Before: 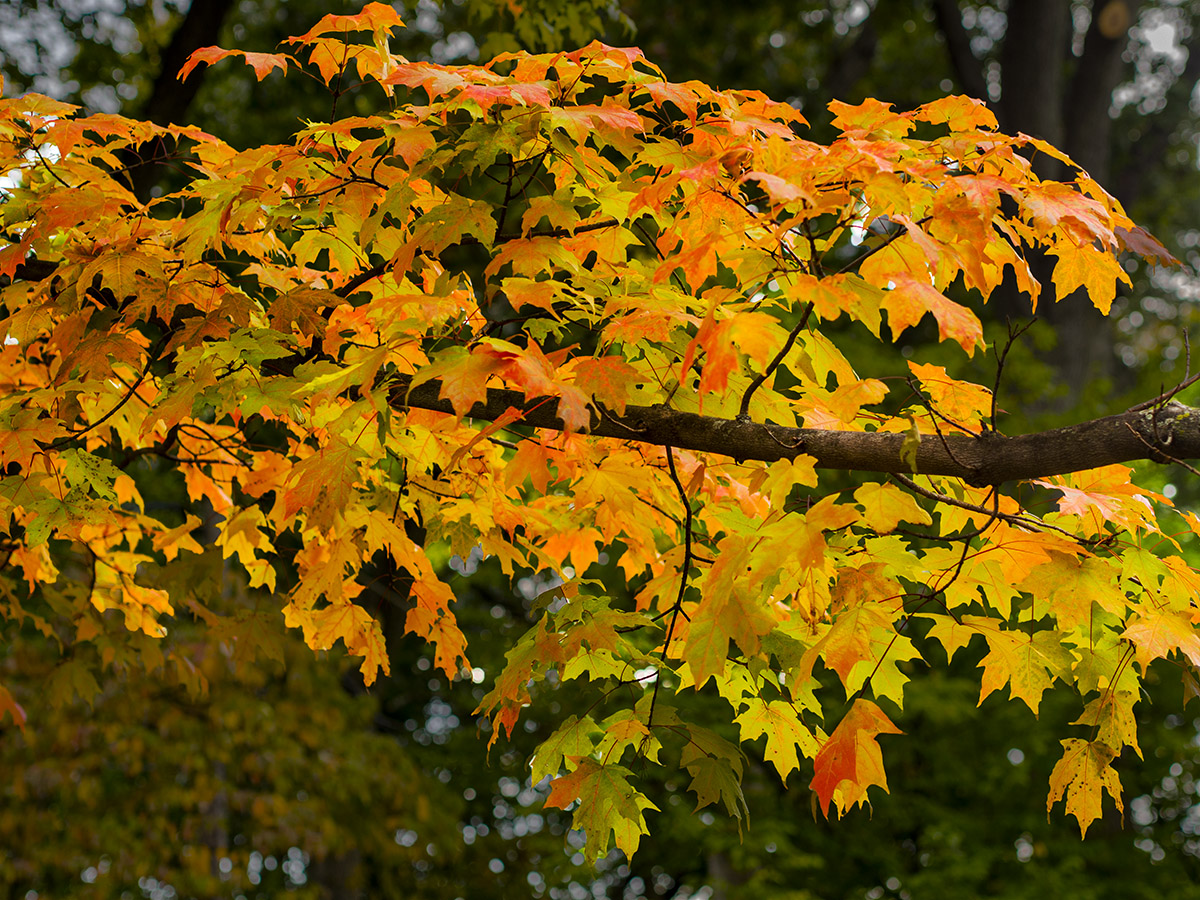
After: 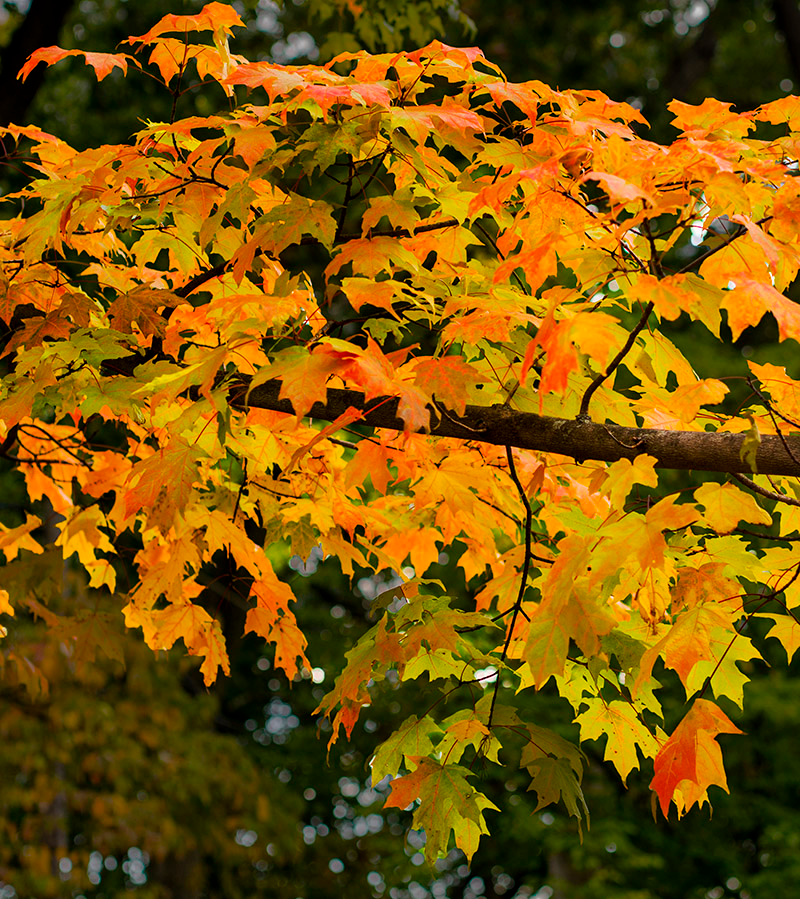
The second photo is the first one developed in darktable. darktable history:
crop and rotate: left 13.416%, right 19.881%
